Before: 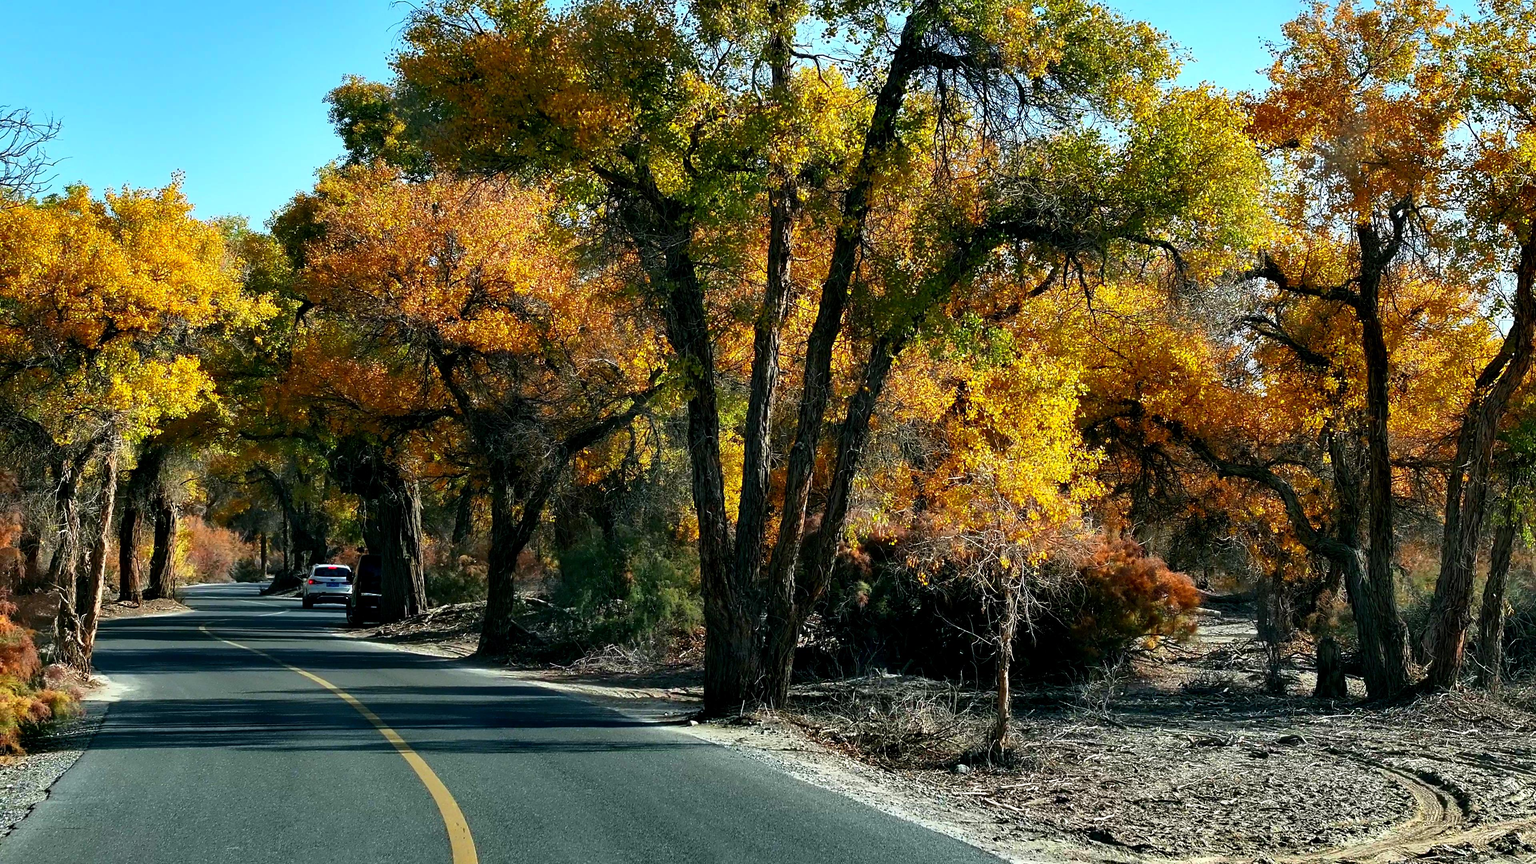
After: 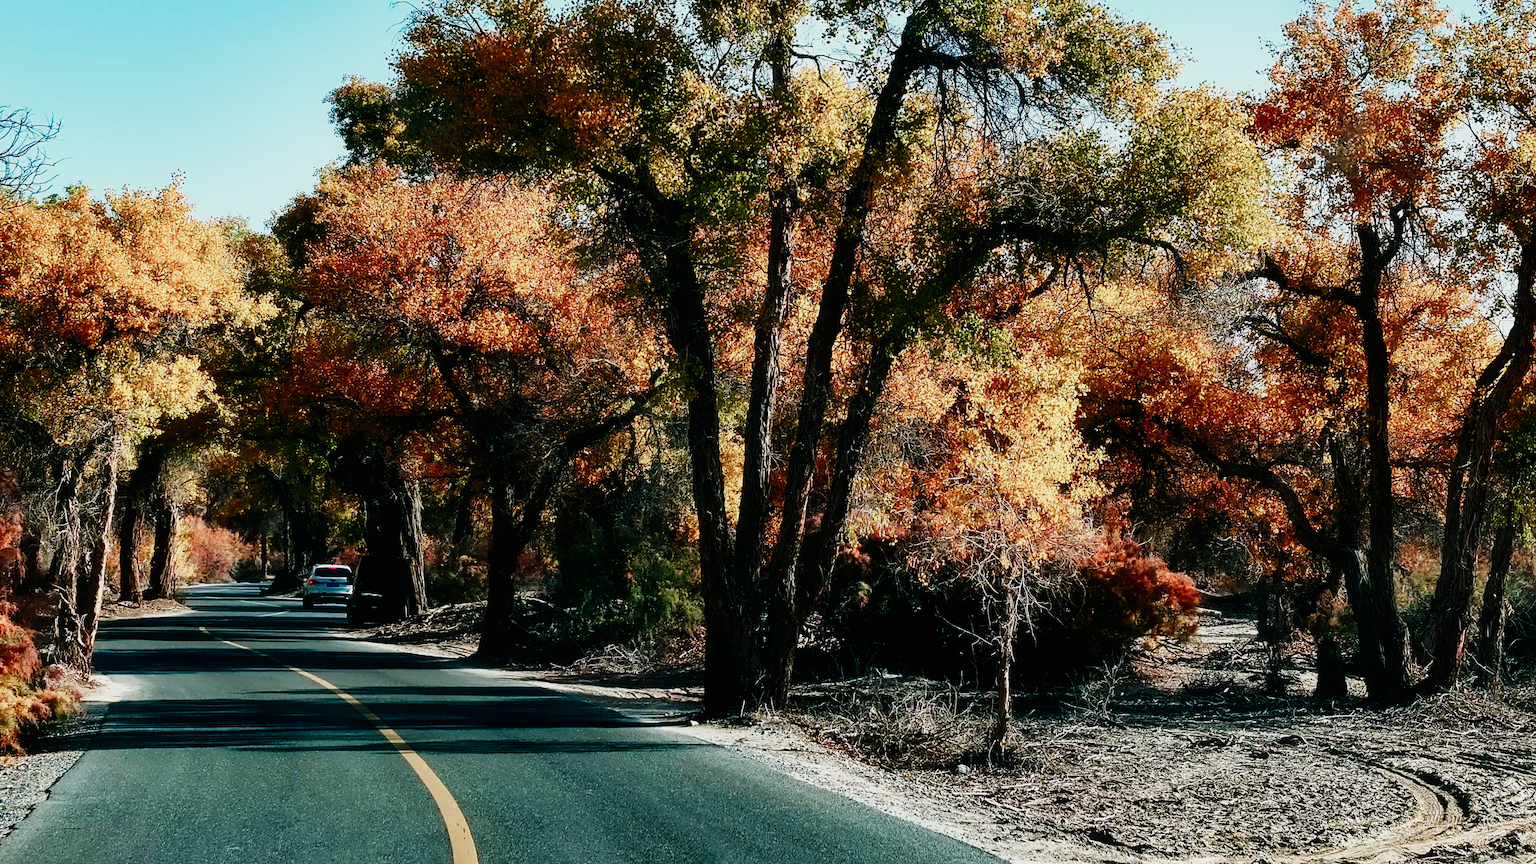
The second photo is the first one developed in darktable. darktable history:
contrast equalizer: y [[0.5, 0.5, 0.478, 0.5, 0.5, 0.5], [0.5 ×6], [0.5 ×6], [0 ×6], [0 ×6]]
color equalizer: saturation › orange 0.972, saturation › cyan 1.04, saturation › blue 1.04, brightness › orange 1.03, brightness › green 0.972, brightness › cyan 0.961, brightness › blue 0.972
diffuse or sharpen "bloom 10%": radius span 32, 1st order speed 50%, 2nd order speed 50%, 3rd order speed 50%, 4th order speed 50% | blend: blend mode normal, opacity 10%; mask: uniform (no mask)
diffuse or sharpen "_builtin_sharpen demosaicing | AA filter": edge sensitivity 1, 1st order anisotropy 100%, 2nd order anisotropy 100%, 3rd order anisotropy 100%, 4th order anisotropy 100%, 1st order speed -25%, 2nd order speed -25%, 3rd order speed -25%, 4th order speed -25%
diffuse or sharpen "_builtin_local contrast | fast": radius span 512, edge sensitivity 0.01, edge threshold 0.05, 3rd order anisotropy 500%, 3rd order speed -50%, central radius 512
diffuse or sharpen "_builtin_lens deblur | medium": iterations 16, radius span 10, edge sensitivity 3, edge threshold 1, 1st order anisotropy 100%, 3rd order anisotropy 100%, 1st order speed -25%, 2nd order speed 12.5%, 3rd order speed -50%, 4th order speed 25%
sigmoid: contrast 1.7, skew -0.2, preserve hue 0%, red attenuation 0.1, red rotation 0.035, green attenuation 0.1, green rotation -0.017, blue attenuation 0.15, blue rotation -0.052, base primaries Rec2020
rgb primaries "creative|pastel": red hue -0.035, red purity 0.85, green hue 0.087, green purity 0.85, blue hue -0.122, blue purity 1.2
color balance rgb "creative|pastel": shadows lift › chroma 1%, shadows lift › hue 217.2°, power › hue 310.8°, highlights gain › chroma 1%, highlights gain › hue 54°, global offset › luminance 0.5%, global offset › hue 171.6°, perceptual saturation grading › global saturation 14.09%, perceptual saturation grading › highlights -25%, perceptual saturation grading › shadows 30%, perceptual brilliance grading › highlights 13.42%, perceptual brilliance grading › mid-tones 8.05%, perceptual brilliance grading › shadows -17.45%, global vibrance 25%
